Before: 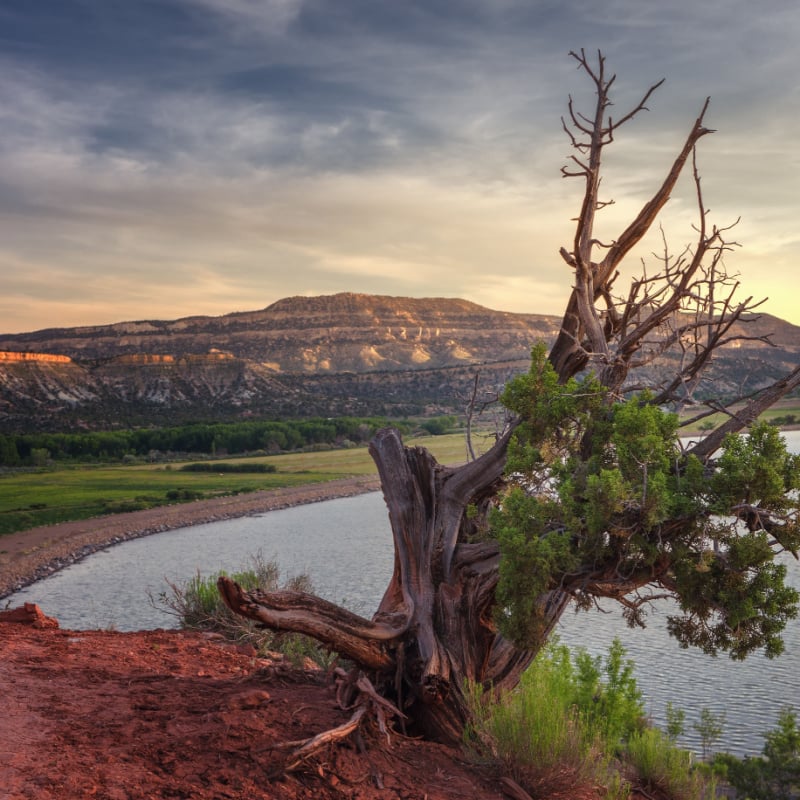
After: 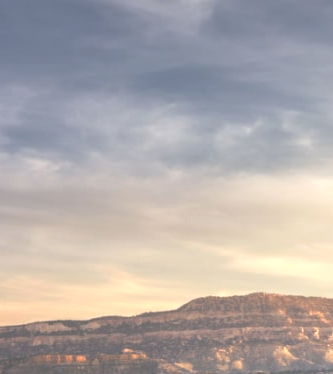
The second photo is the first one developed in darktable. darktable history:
crop and rotate: left 10.942%, top 0.09%, right 47.406%, bottom 53.088%
exposure: black level correction -0.07, exposure 0.501 EV, compensate highlight preservation false
